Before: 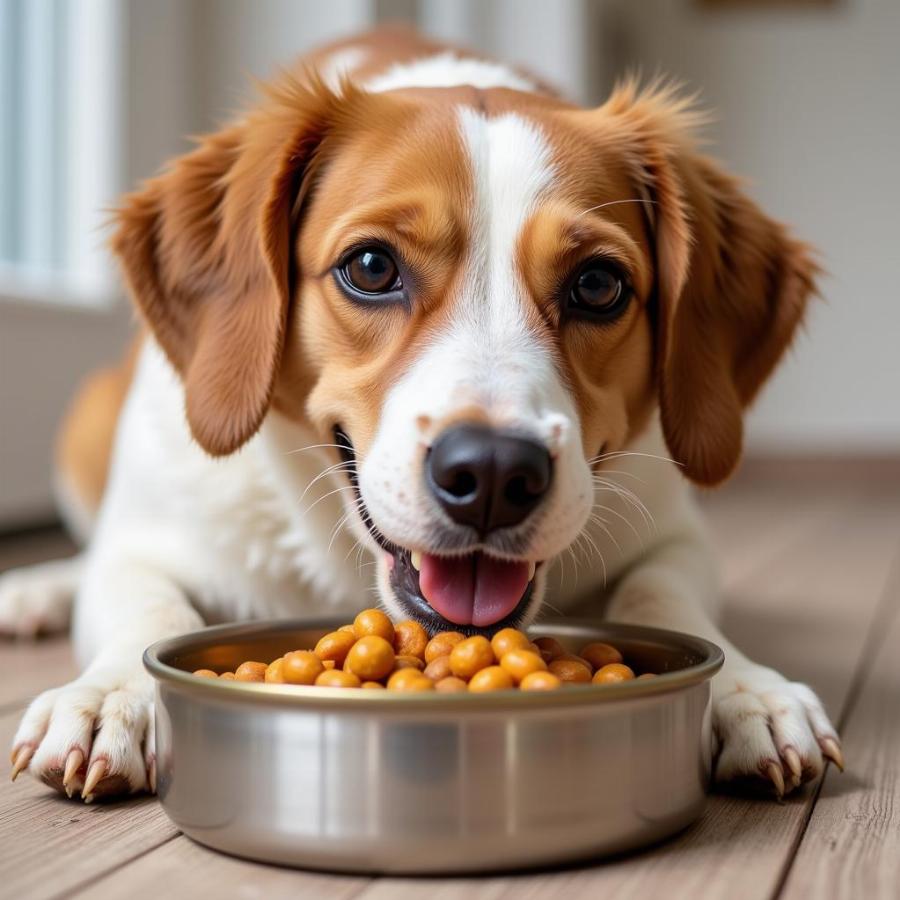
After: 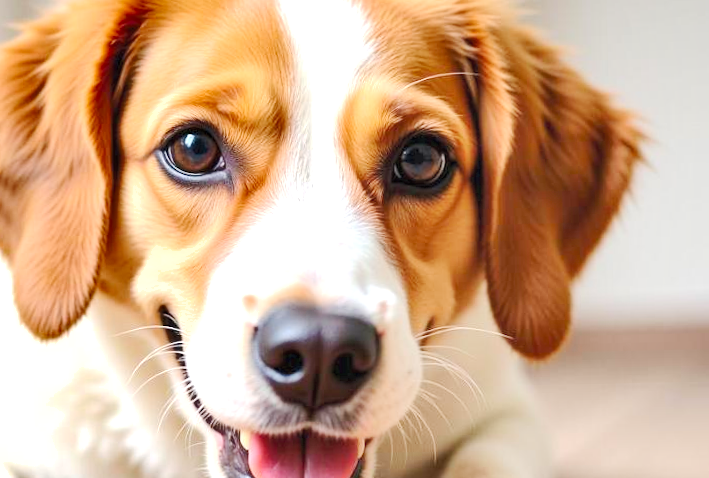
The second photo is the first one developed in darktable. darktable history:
contrast brightness saturation: contrast 0.1, brightness 0.3, saturation 0.14
crop: left 18.38%, top 11.092%, right 2.134%, bottom 33.217%
shadows and highlights: shadows 60, soften with gaussian
base curve: curves: ch0 [(0, 0) (0.158, 0.273) (0.879, 0.895) (1, 1)], preserve colors none
rotate and perspective: rotation -1.32°, lens shift (horizontal) -0.031, crop left 0.015, crop right 0.985, crop top 0.047, crop bottom 0.982
exposure: black level correction 0, exposure 0.7 EV, compensate exposure bias true, compensate highlight preservation false
local contrast: highlights 100%, shadows 100%, detail 120%, midtone range 0.2
